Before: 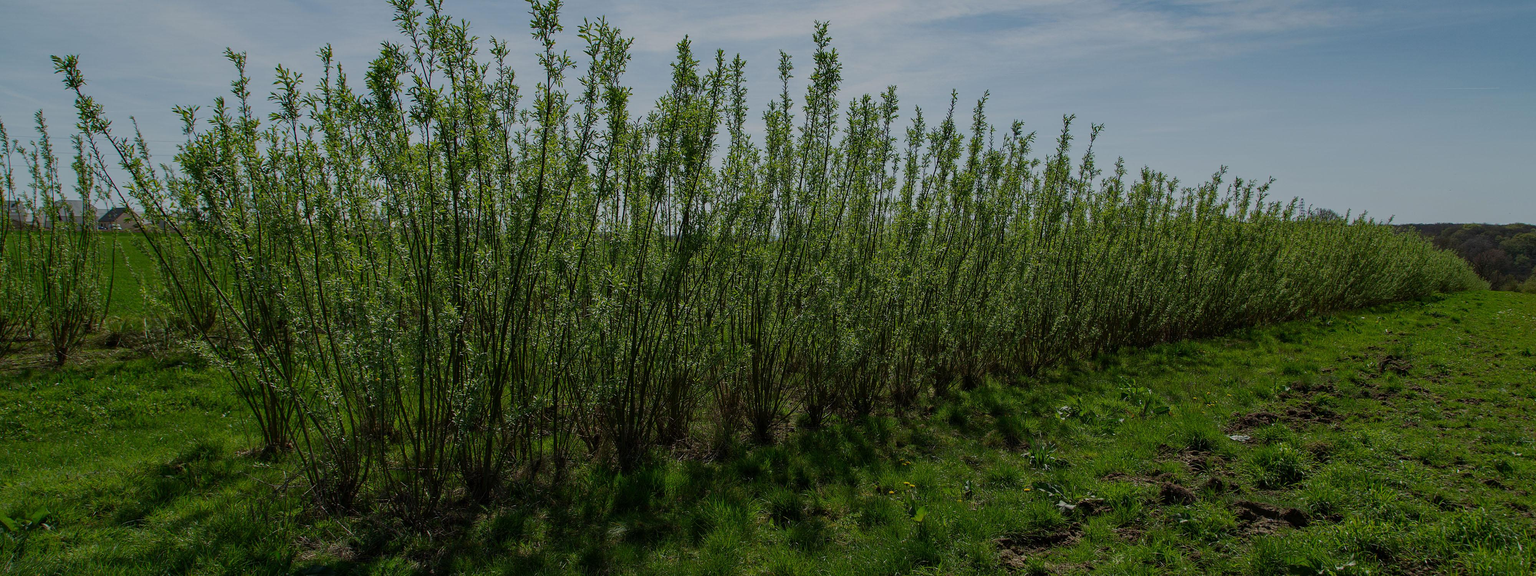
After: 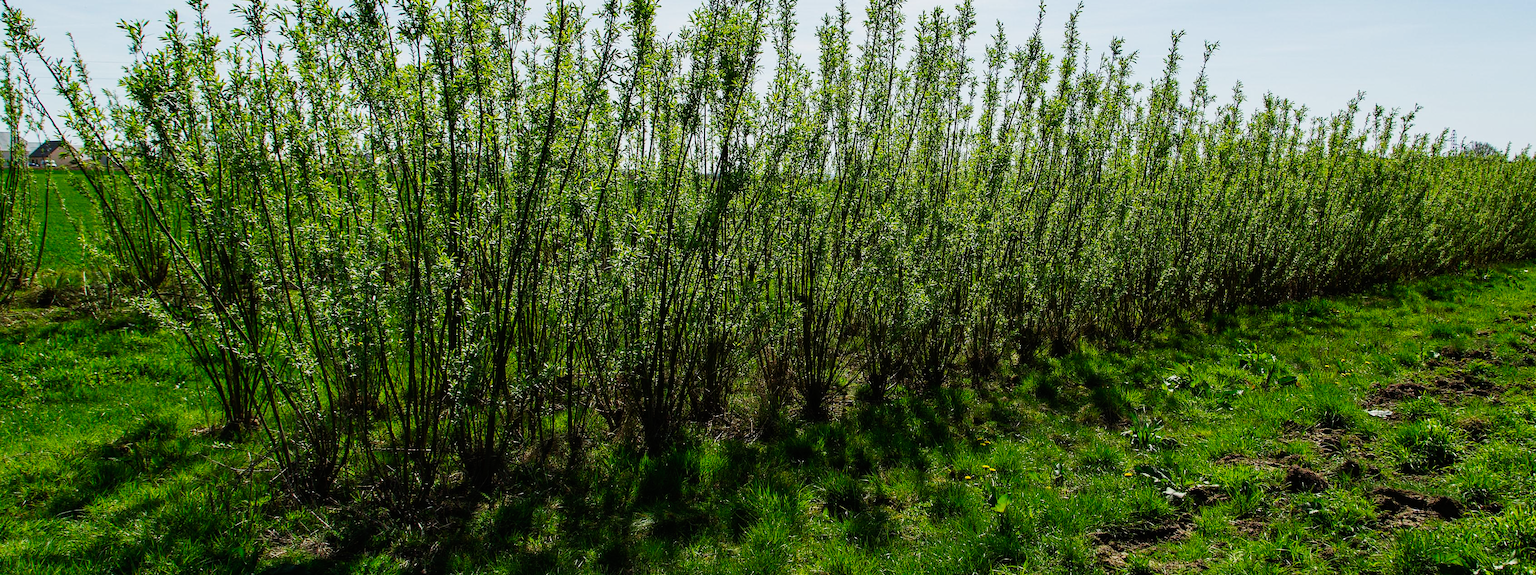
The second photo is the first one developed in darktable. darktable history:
base curve: curves: ch0 [(0, 0) (0.007, 0.004) (0.027, 0.03) (0.046, 0.07) (0.207, 0.54) (0.442, 0.872) (0.673, 0.972) (1, 1)], preserve colors none
crop and rotate: left 4.842%, top 15.51%, right 10.668%
